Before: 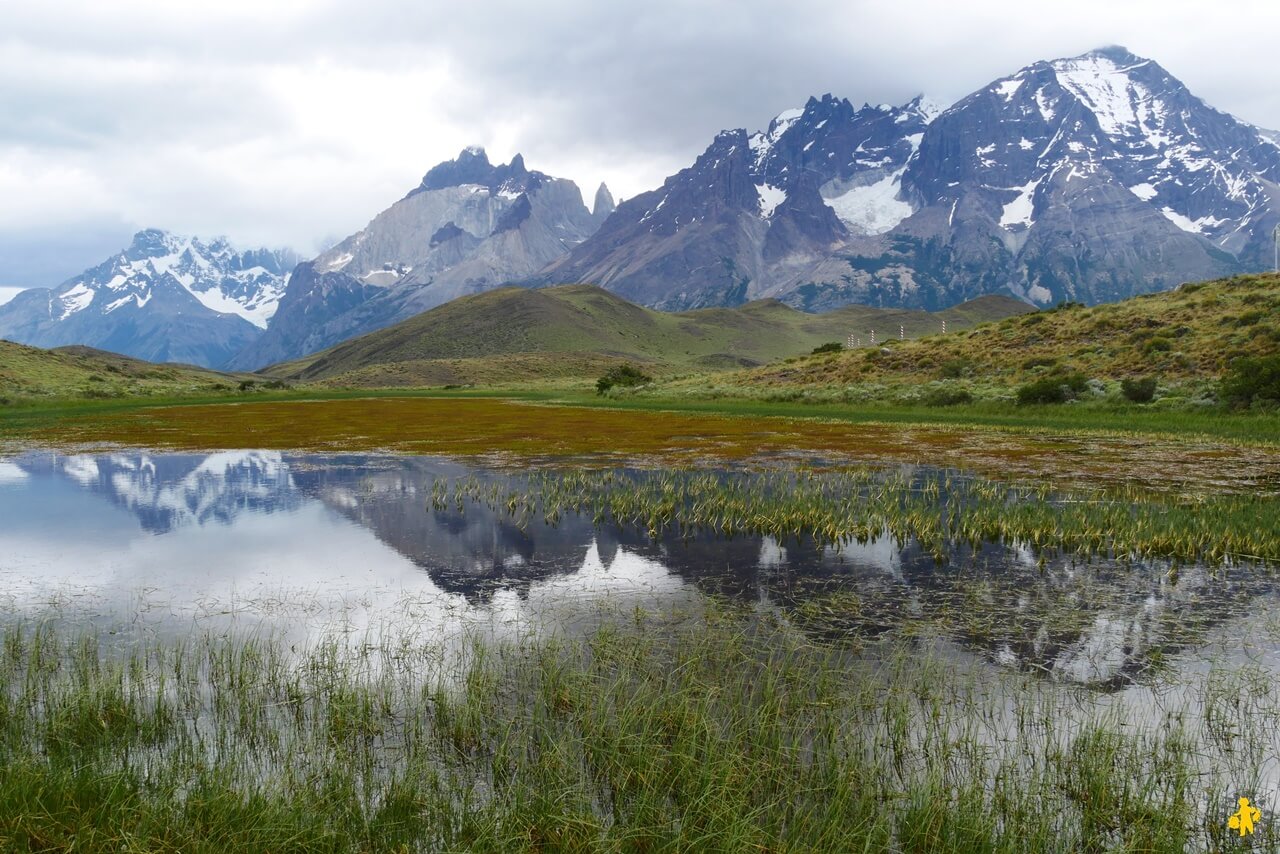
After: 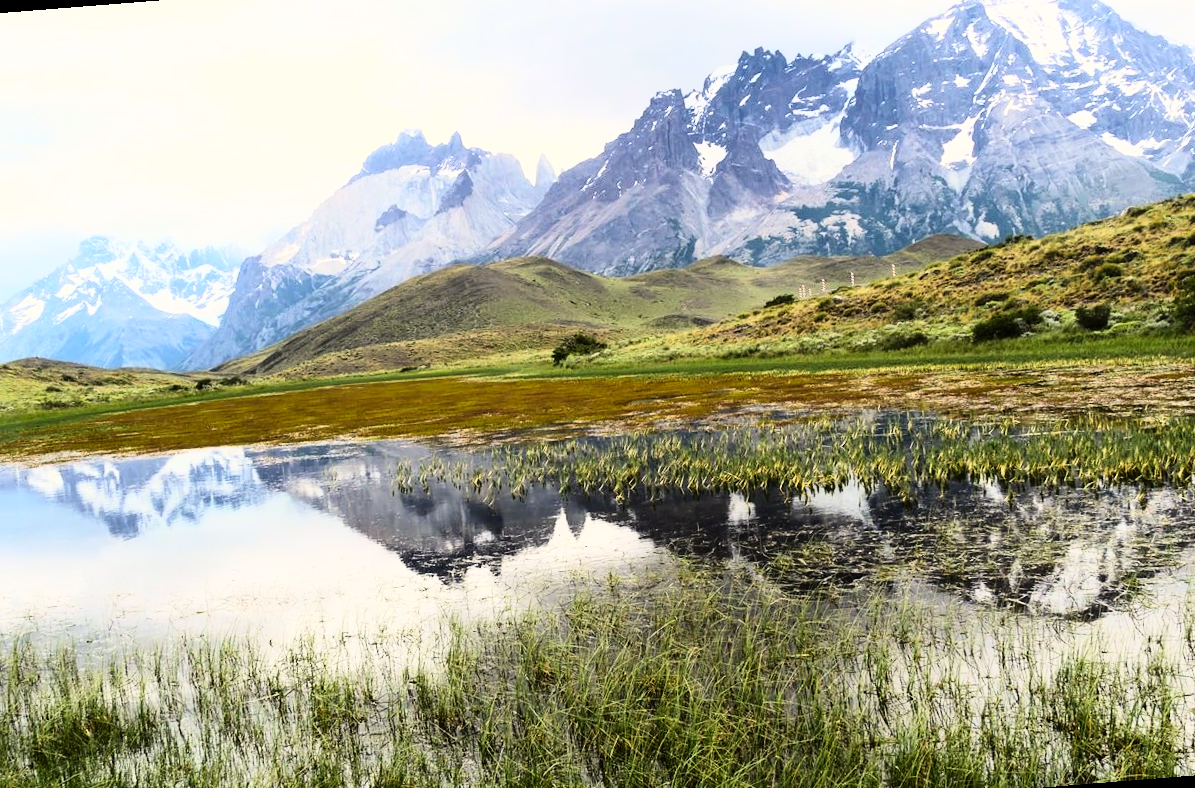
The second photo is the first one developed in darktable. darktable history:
rgb curve: curves: ch0 [(0, 0) (0.21, 0.15) (0.24, 0.21) (0.5, 0.75) (0.75, 0.96) (0.89, 0.99) (1, 1)]; ch1 [(0, 0.02) (0.21, 0.13) (0.25, 0.2) (0.5, 0.67) (0.75, 0.9) (0.89, 0.97) (1, 1)]; ch2 [(0, 0.02) (0.21, 0.13) (0.25, 0.2) (0.5, 0.67) (0.75, 0.9) (0.89, 0.97) (1, 1)], compensate middle gray true
rotate and perspective: rotation -4.57°, crop left 0.054, crop right 0.944, crop top 0.087, crop bottom 0.914
color calibration: x 0.329, y 0.345, temperature 5633 K
